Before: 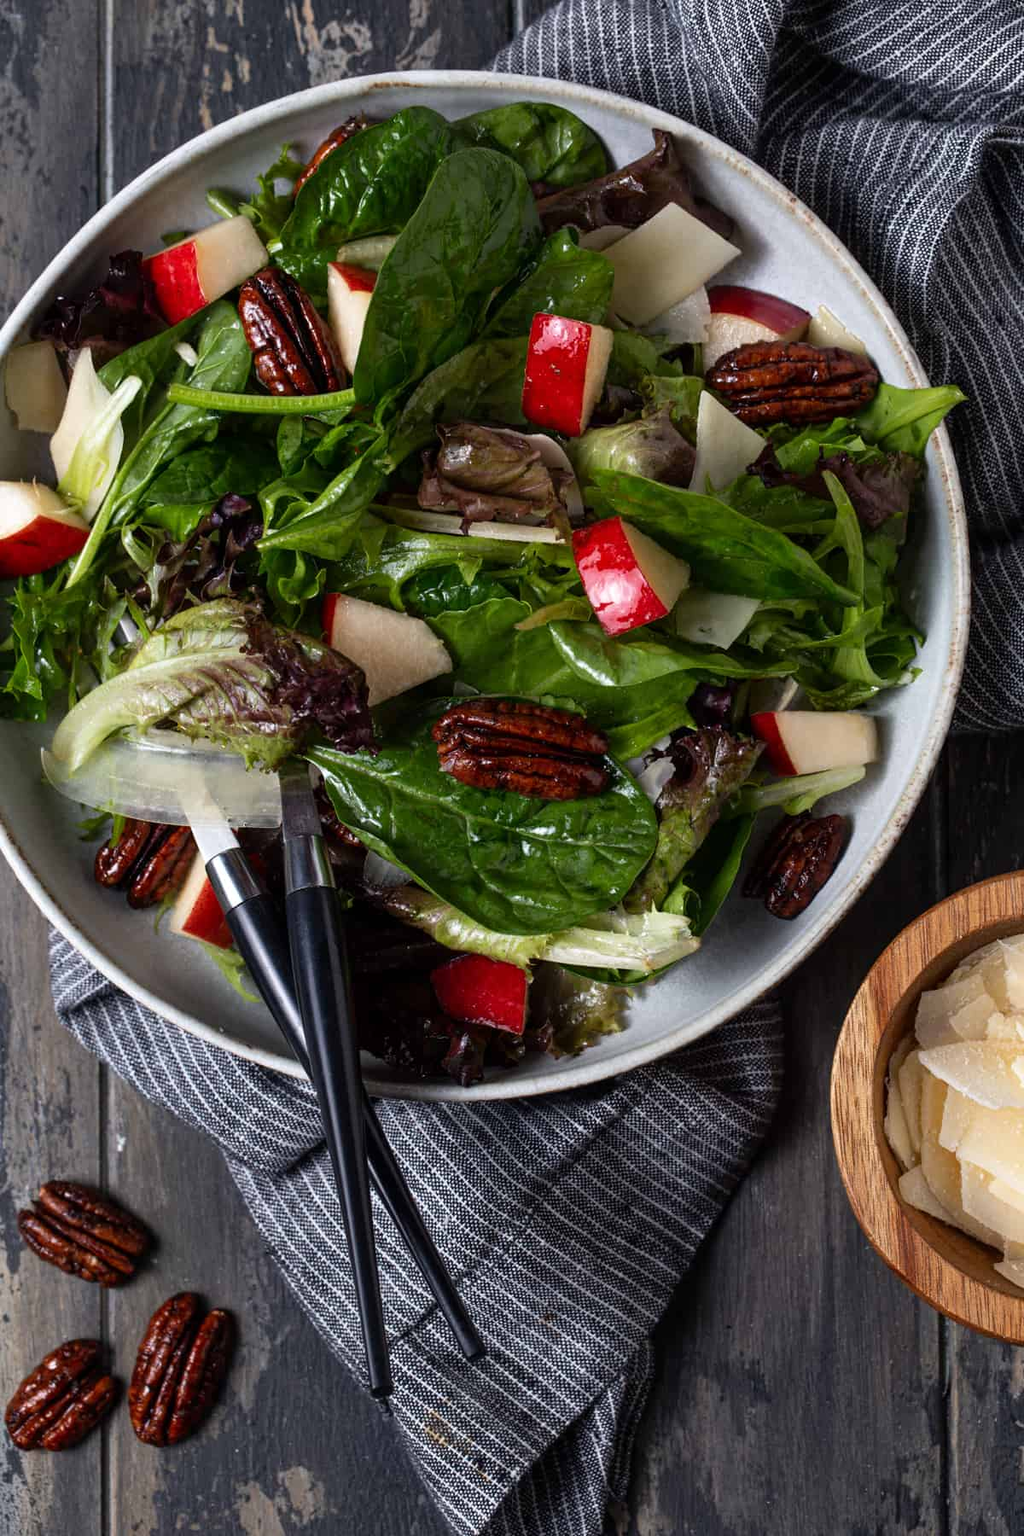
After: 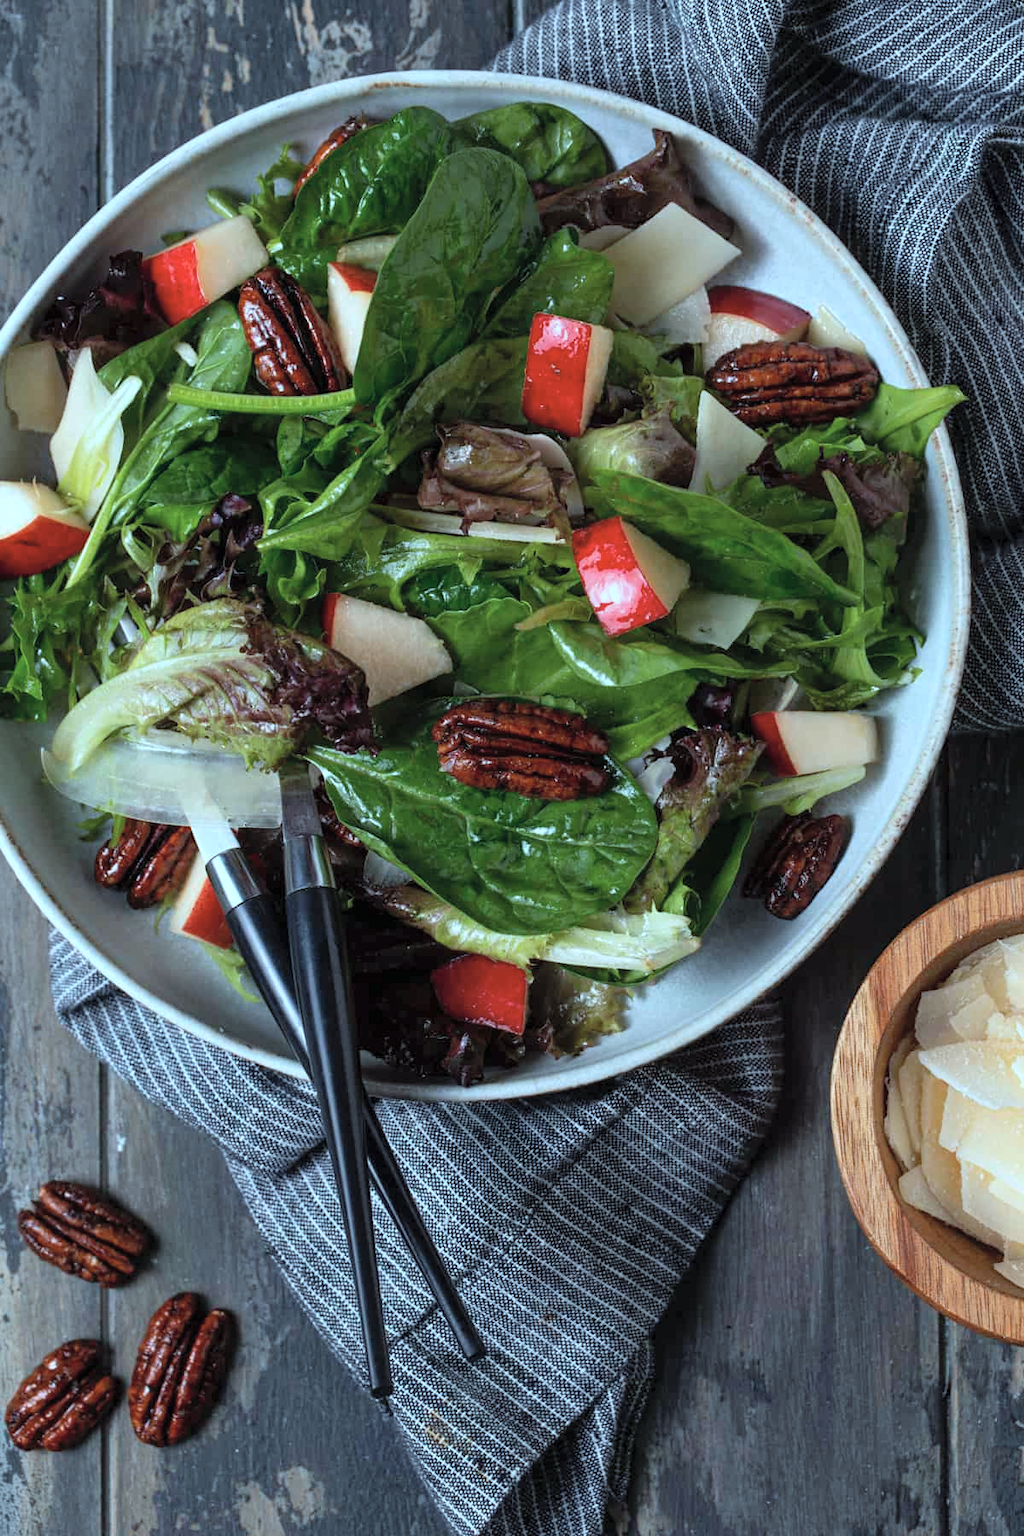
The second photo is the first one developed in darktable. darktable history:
contrast brightness saturation: brightness 0.144
color correction: highlights a* -11.27, highlights b* -15.07
